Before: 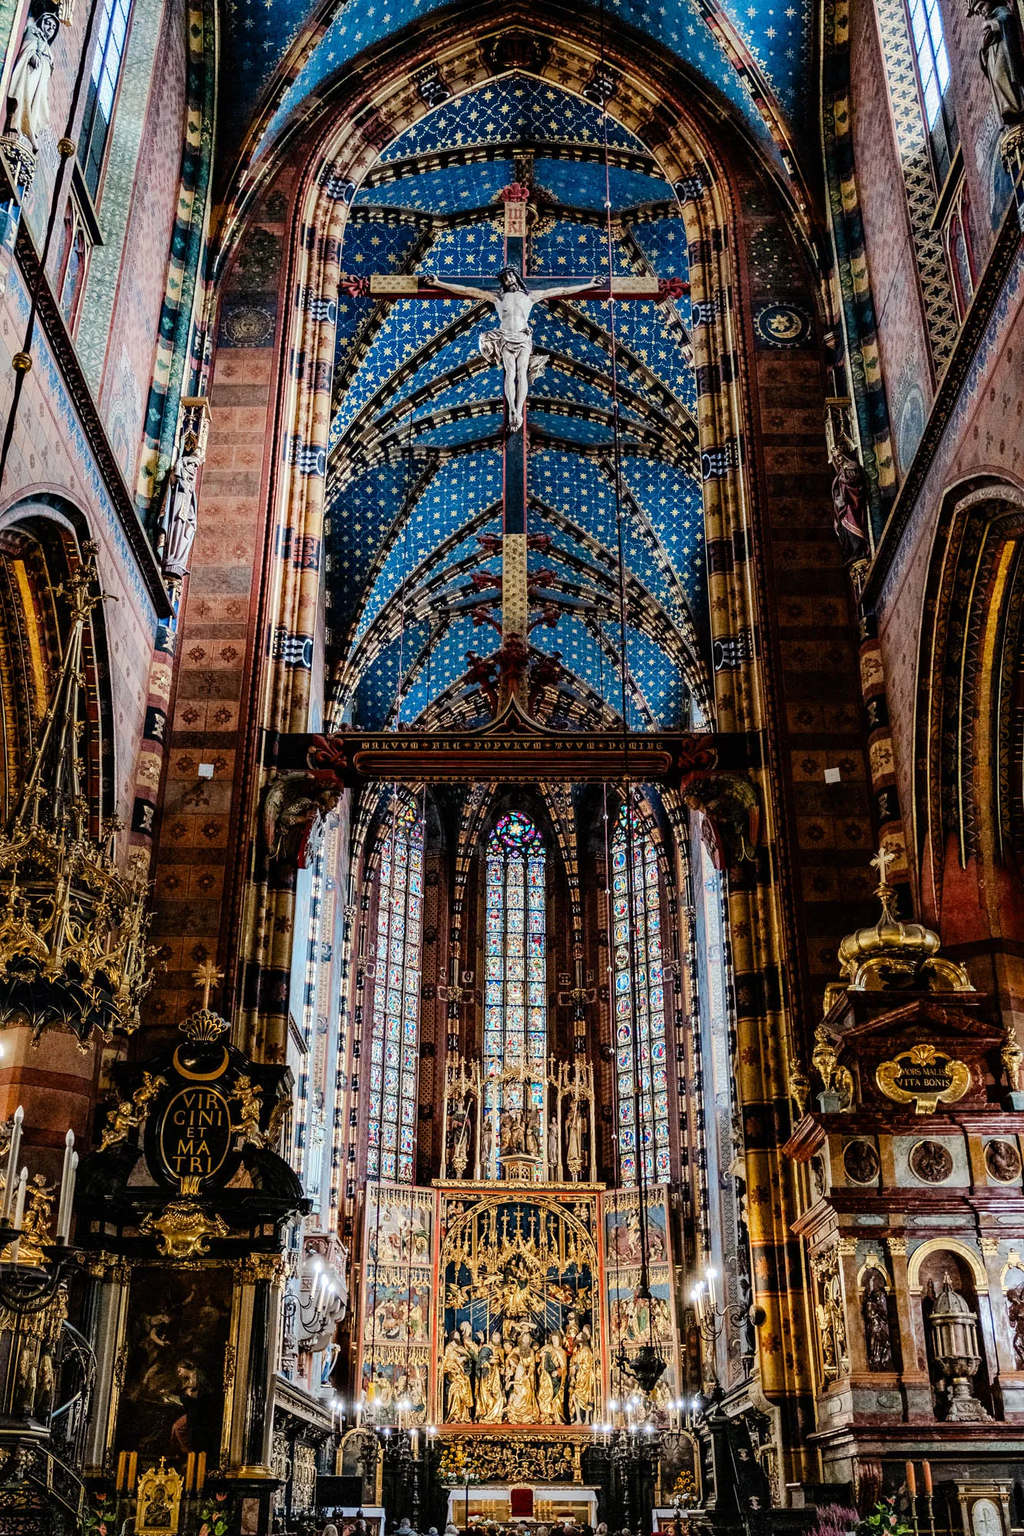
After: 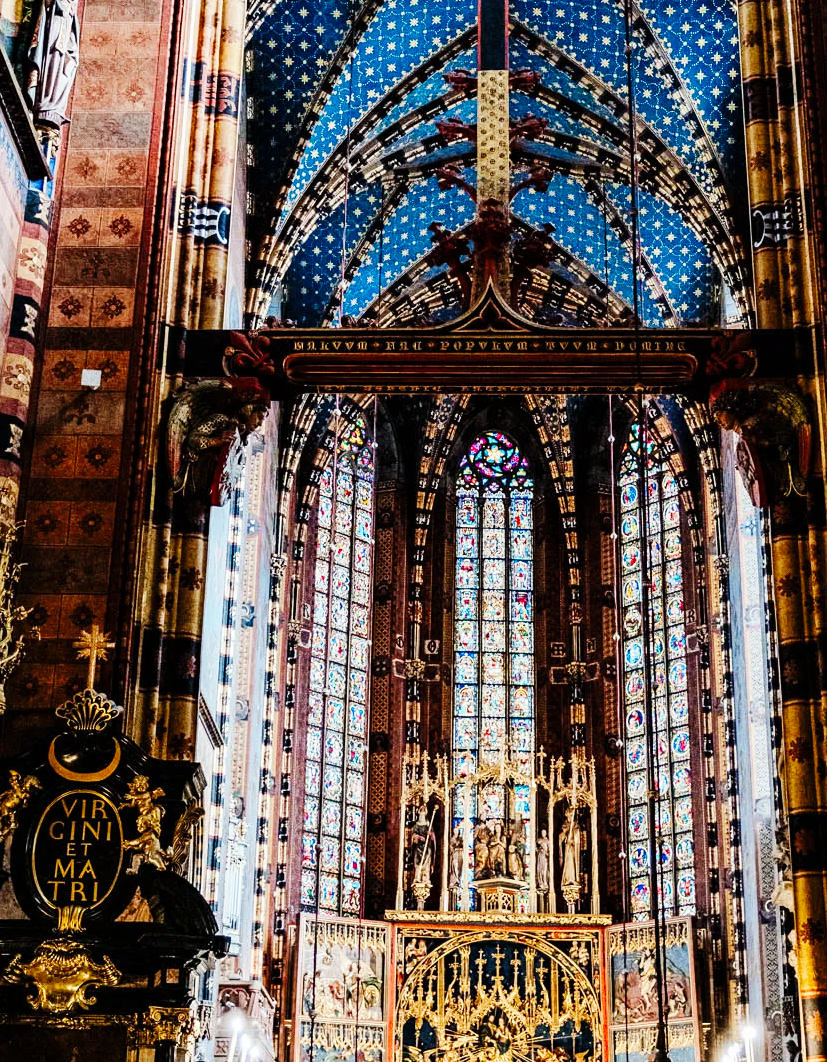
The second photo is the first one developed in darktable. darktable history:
base curve: curves: ch0 [(0, 0) (0.032, 0.025) (0.121, 0.166) (0.206, 0.329) (0.605, 0.79) (1, 1)], preserve colors none
crop: left 13.312%, top 31.28%, right 24.627%, bottom 15.582%
